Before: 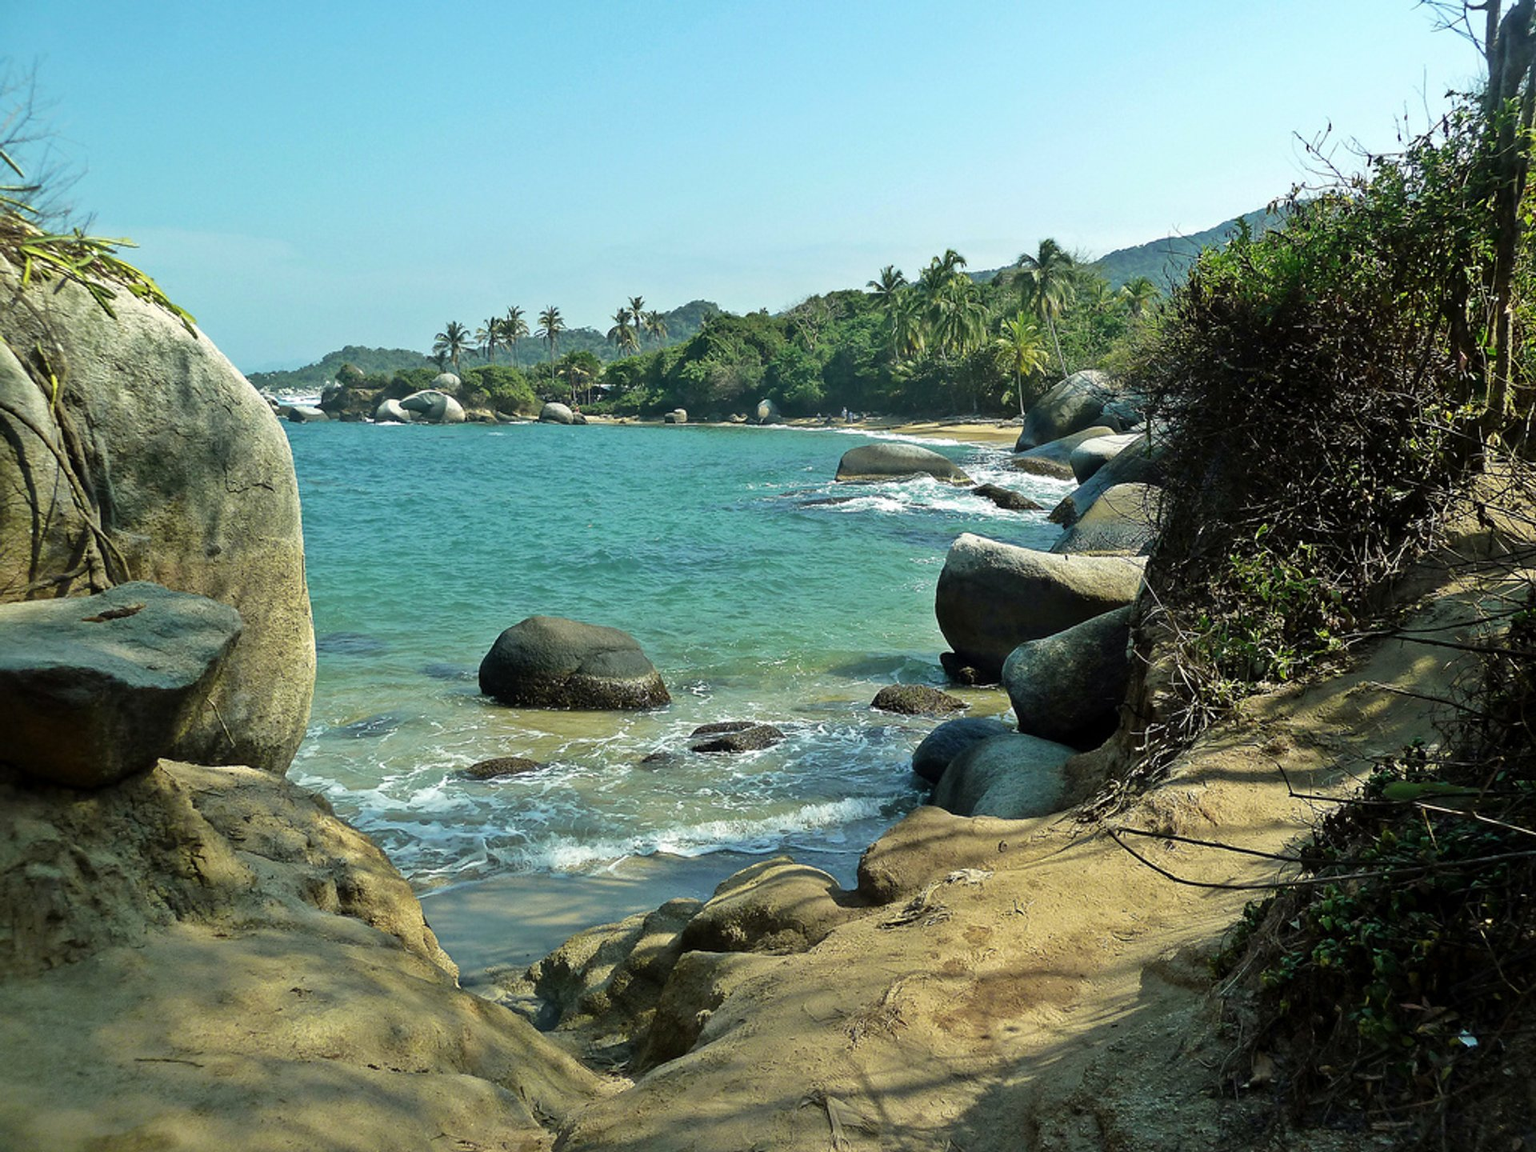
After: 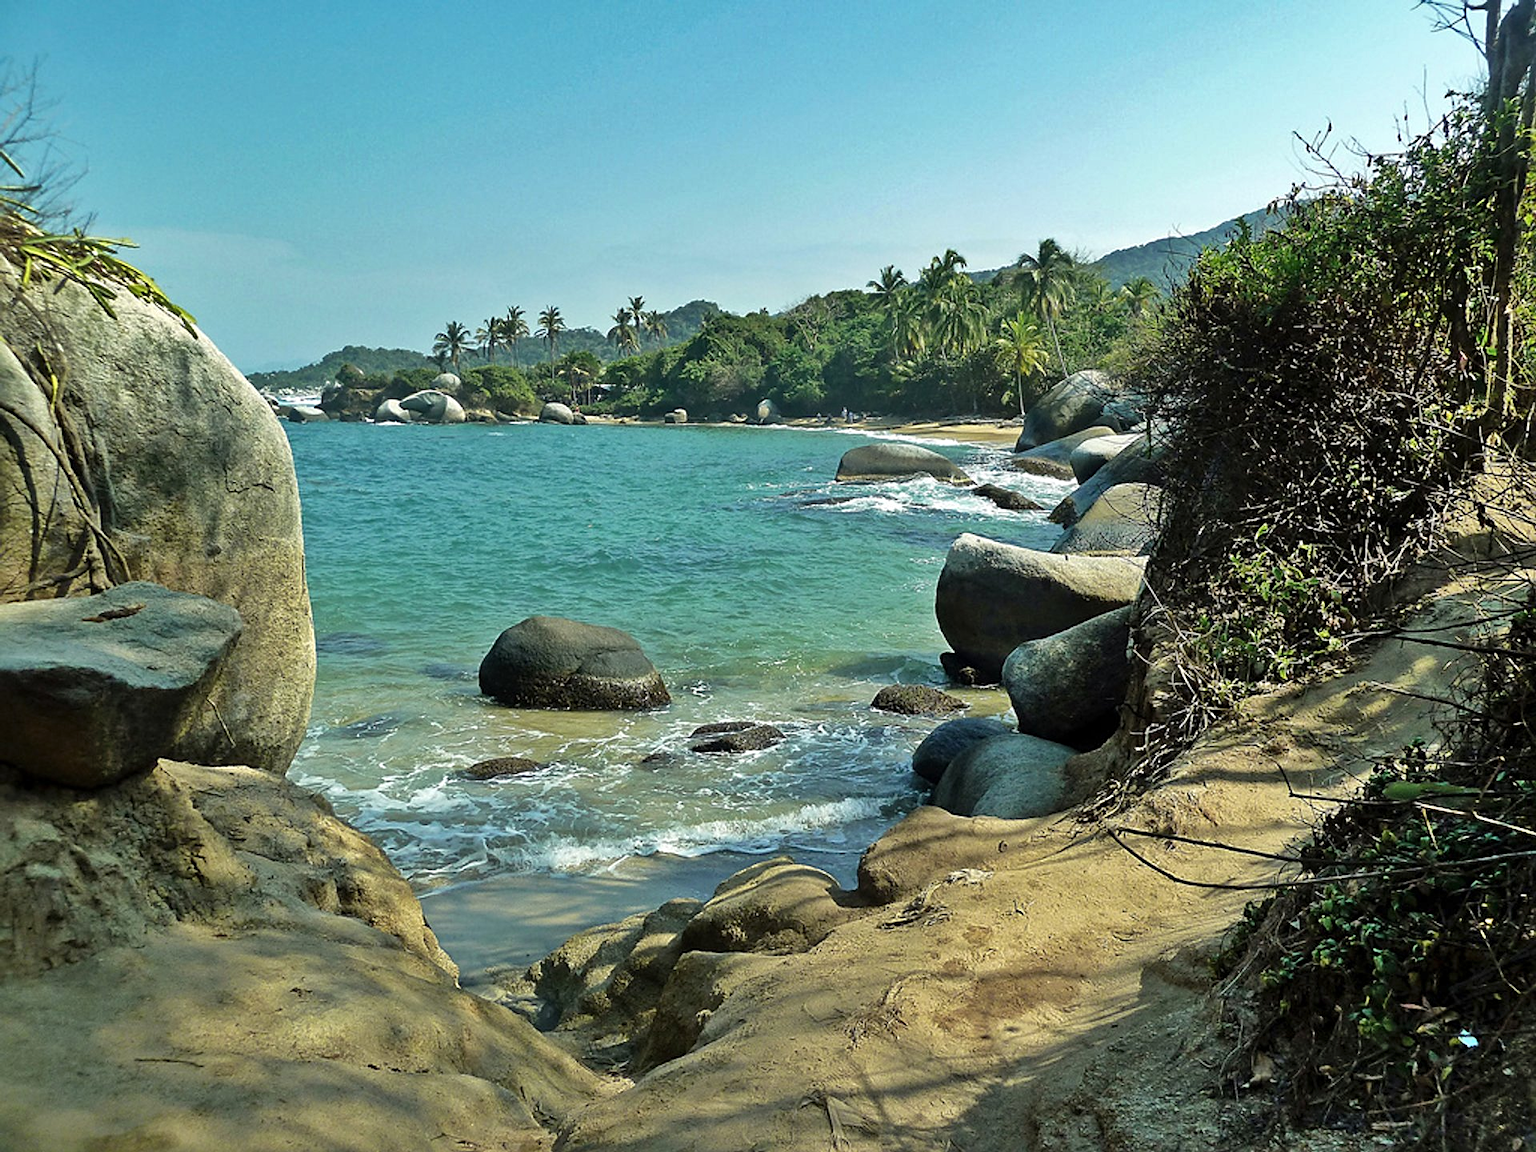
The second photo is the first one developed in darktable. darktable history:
shadows and highlights: shadows 60.02, highlights -60.48, soften with gaussian
sharpen: radius 2.514, amount 0.341
